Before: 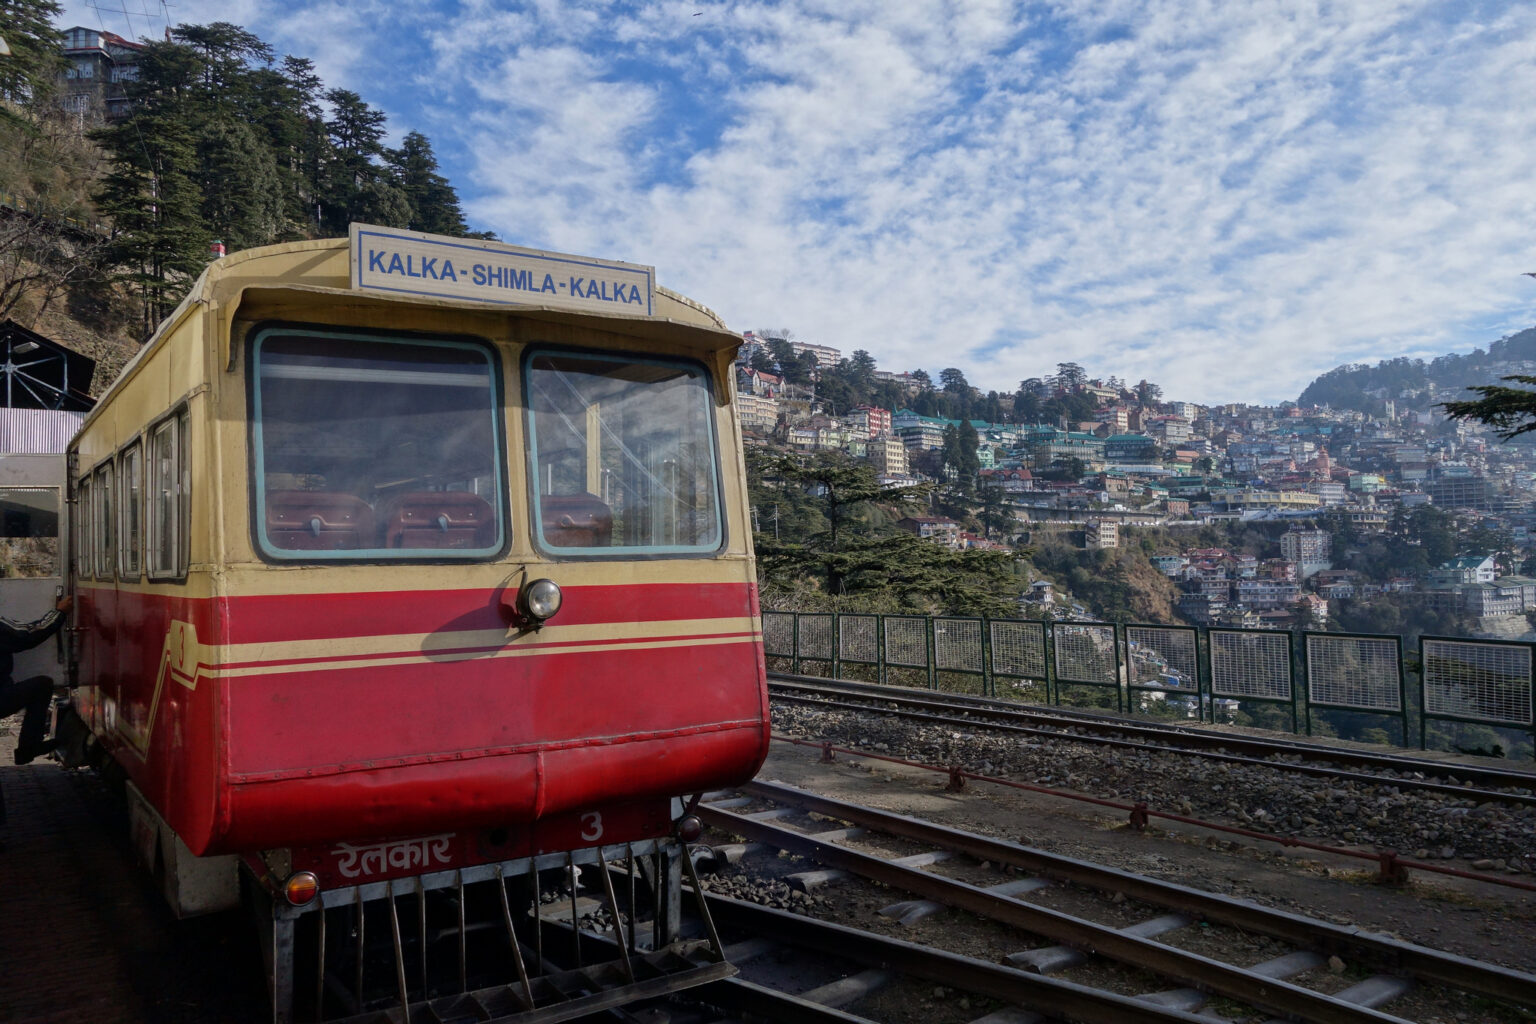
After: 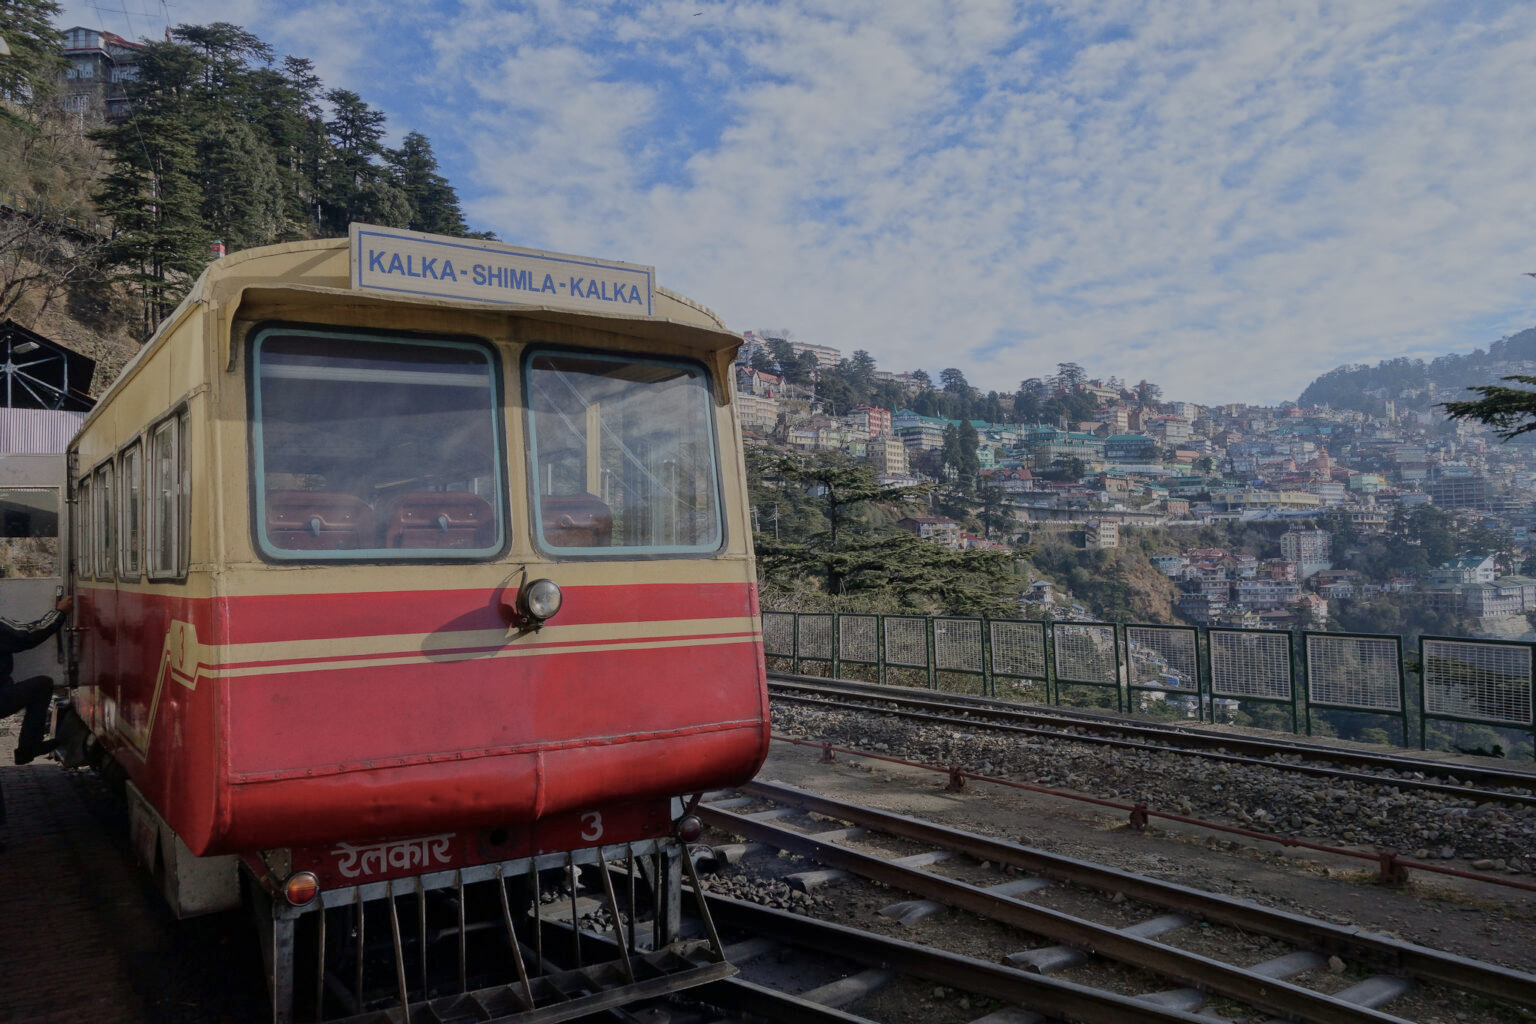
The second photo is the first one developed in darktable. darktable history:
exposure: exposure 2.25 EV, compensate highlight preservation false
color balance rgb: perceptual brilliance grading › global brilliance -48.39%
